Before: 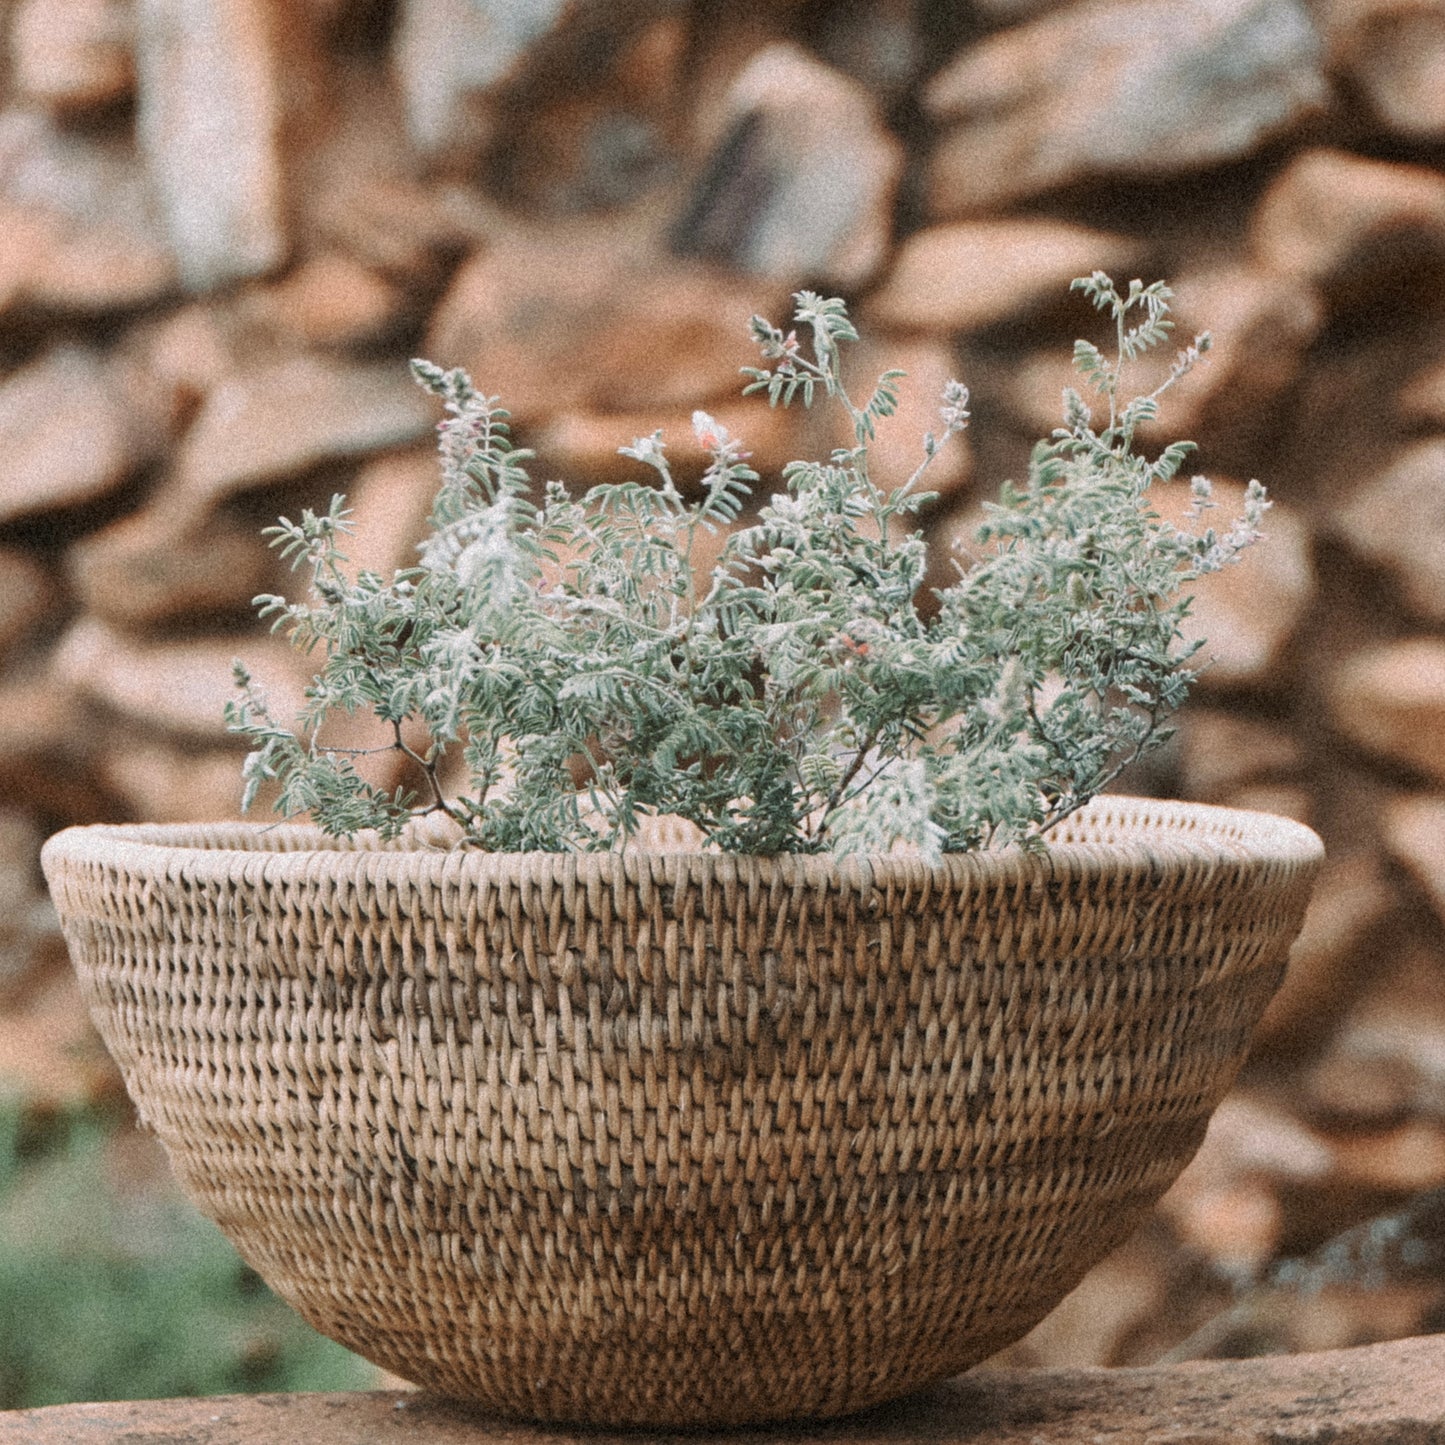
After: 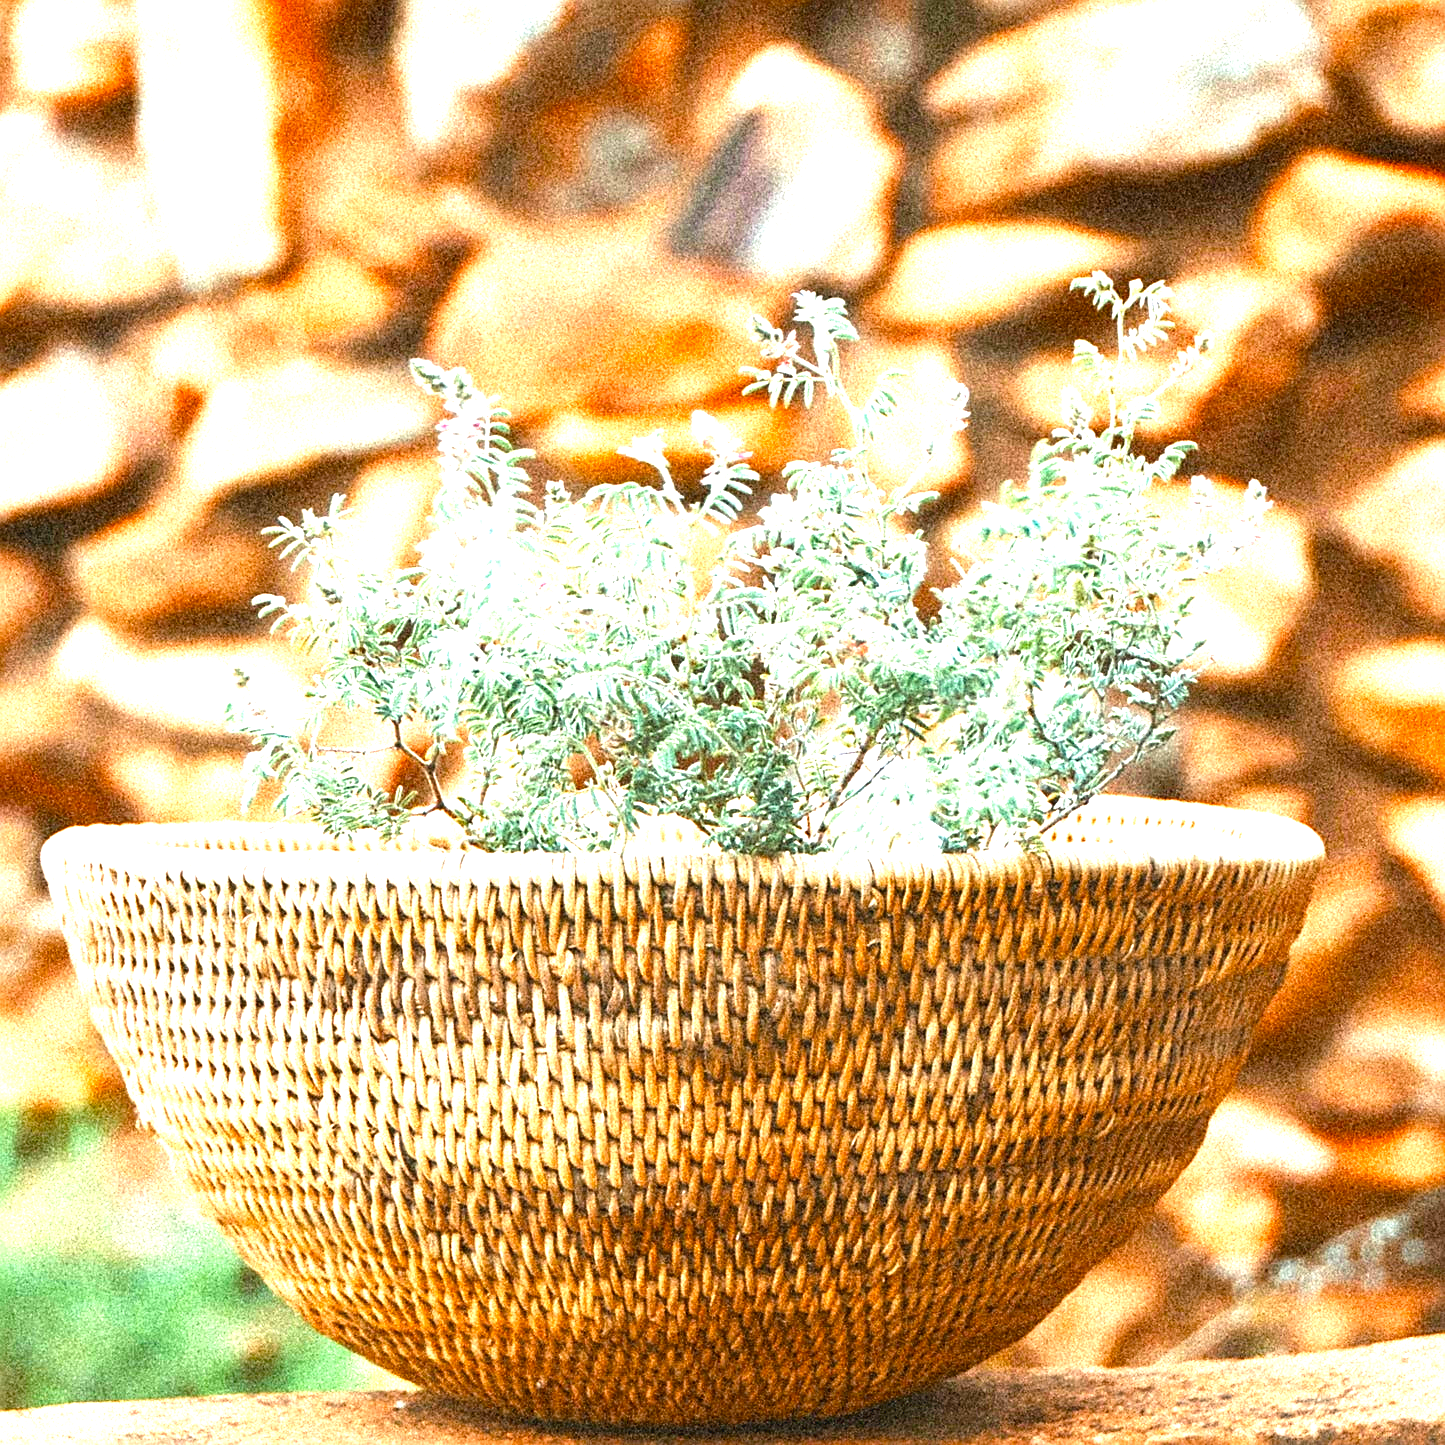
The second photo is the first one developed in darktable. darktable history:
color balance rgb: global offset › luminance 0.49%, linear chroma grading › global chroma 15.063%, perceptual saturation grading › global saturation 19.557%, global vibrance 6.748%, saturation formula JzAzBz (2021)
exposure: exposure 1.991 EV, compensate highlight preservation false
contrast brightness saturation: brightness -0.024, saturation 0.354
sharpen: on, module defaults
